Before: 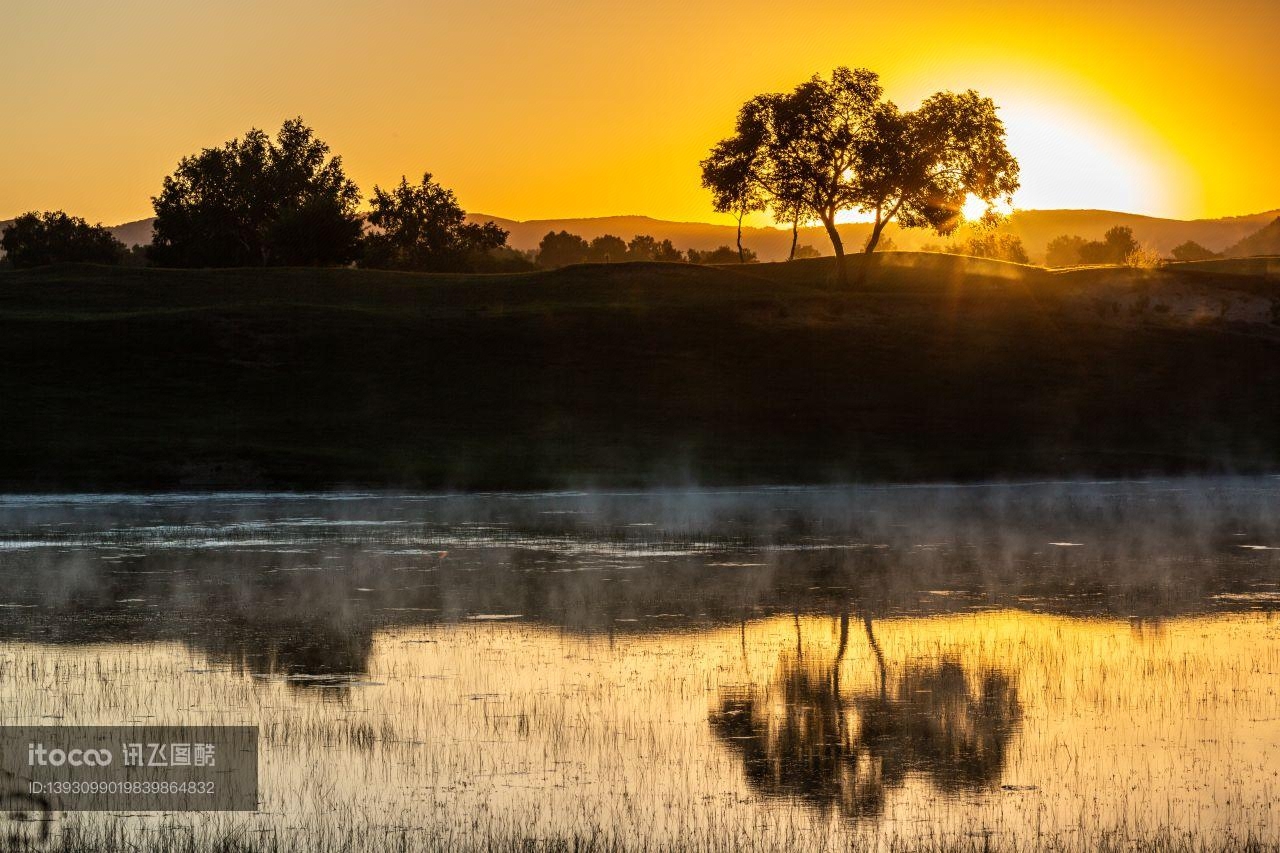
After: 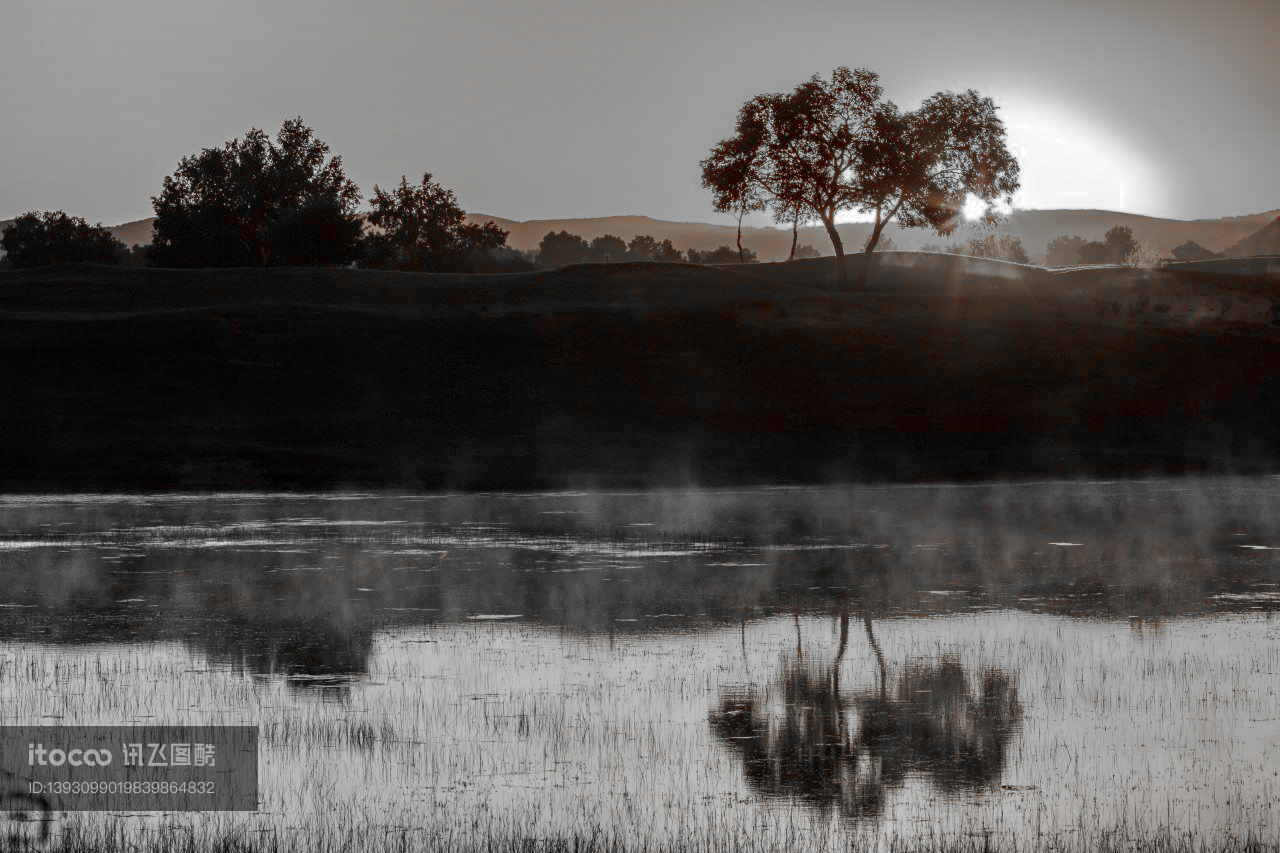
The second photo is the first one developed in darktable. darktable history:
color zones: curves: ch0 [(0, 0.352) (0.143, 0.407) (0.286, 0.386) (0.429, 0.431) (0.571, 0.829) (0.714, 0.853) (0.857, 0.833) (1, 0.352)]; ch1 [(0, 0.604) (0.072, 0.726) (0.096, 0.608) (0.205, 0.007) (0.571, -0.006) (0.839, -0.013) (0.857, -0.012) (1, 0.604)]
contrast equalizer: y [[0.518, 0.517, 0.501, 0.5, 0.5, 0.5], [0.5 ×6], [0.5 ×6], [0 ×6], [0 ×6]]
